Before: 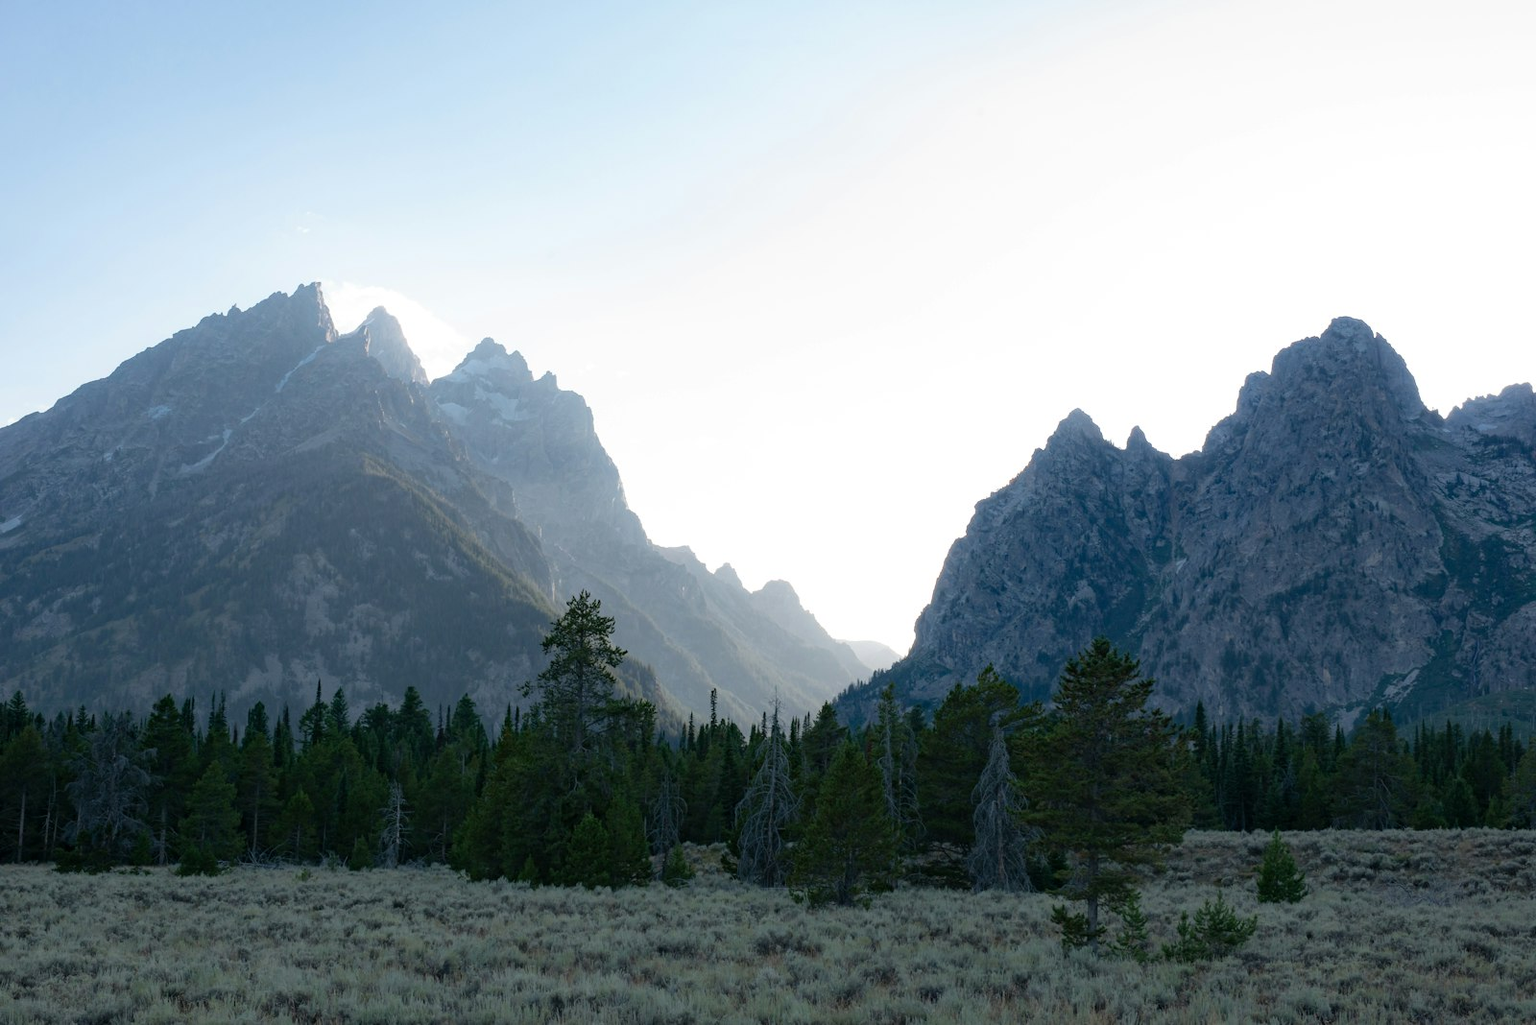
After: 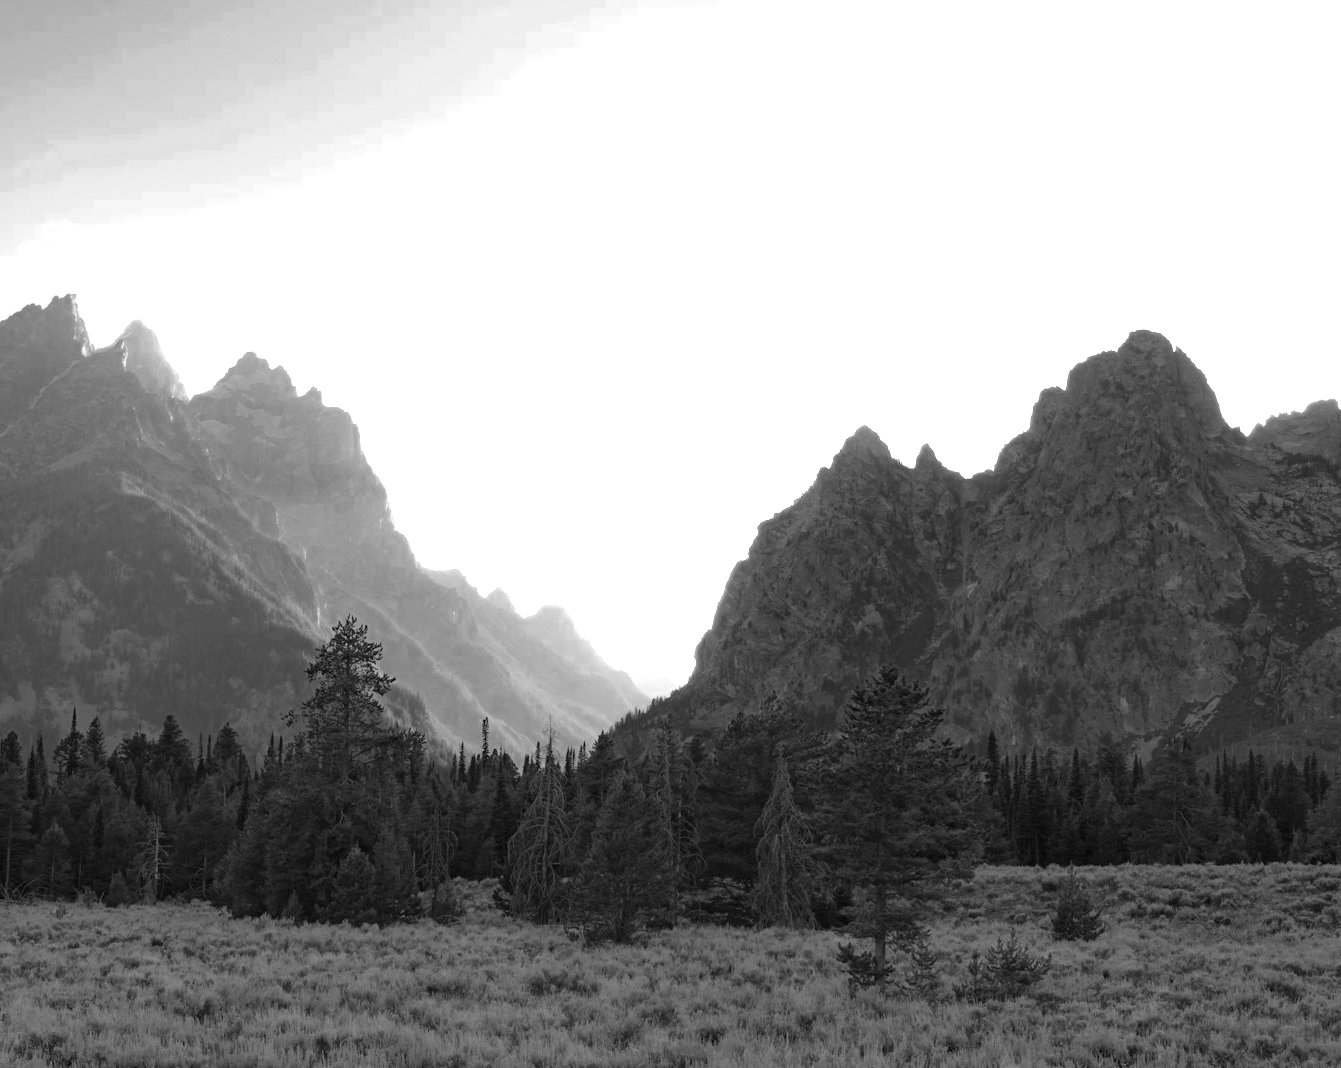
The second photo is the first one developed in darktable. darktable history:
exposure: black level correction 0, exposure 0.701 EV, compensate highlight preservation false
color zones: curves: ch0 [(0.002, 0.429) (0.121, 0.212) (0.198, 0.113) (0.276, 0.344) (0.331, 0.541) (0.41, 0.56) (0.482, 0.289) (0.619, 0.227) (0.721, 0.18) (0.821, 0.435) (0.928, 0.555) (1, 0.587)]; ch1 [(0, 0) (0.143, 0) (0.286, 0) (0.429, 0) (0.571, 0) (0.714, 0) (0.857, 0)]
crop: left 16.162%
color correction: highlights b* -0.052
